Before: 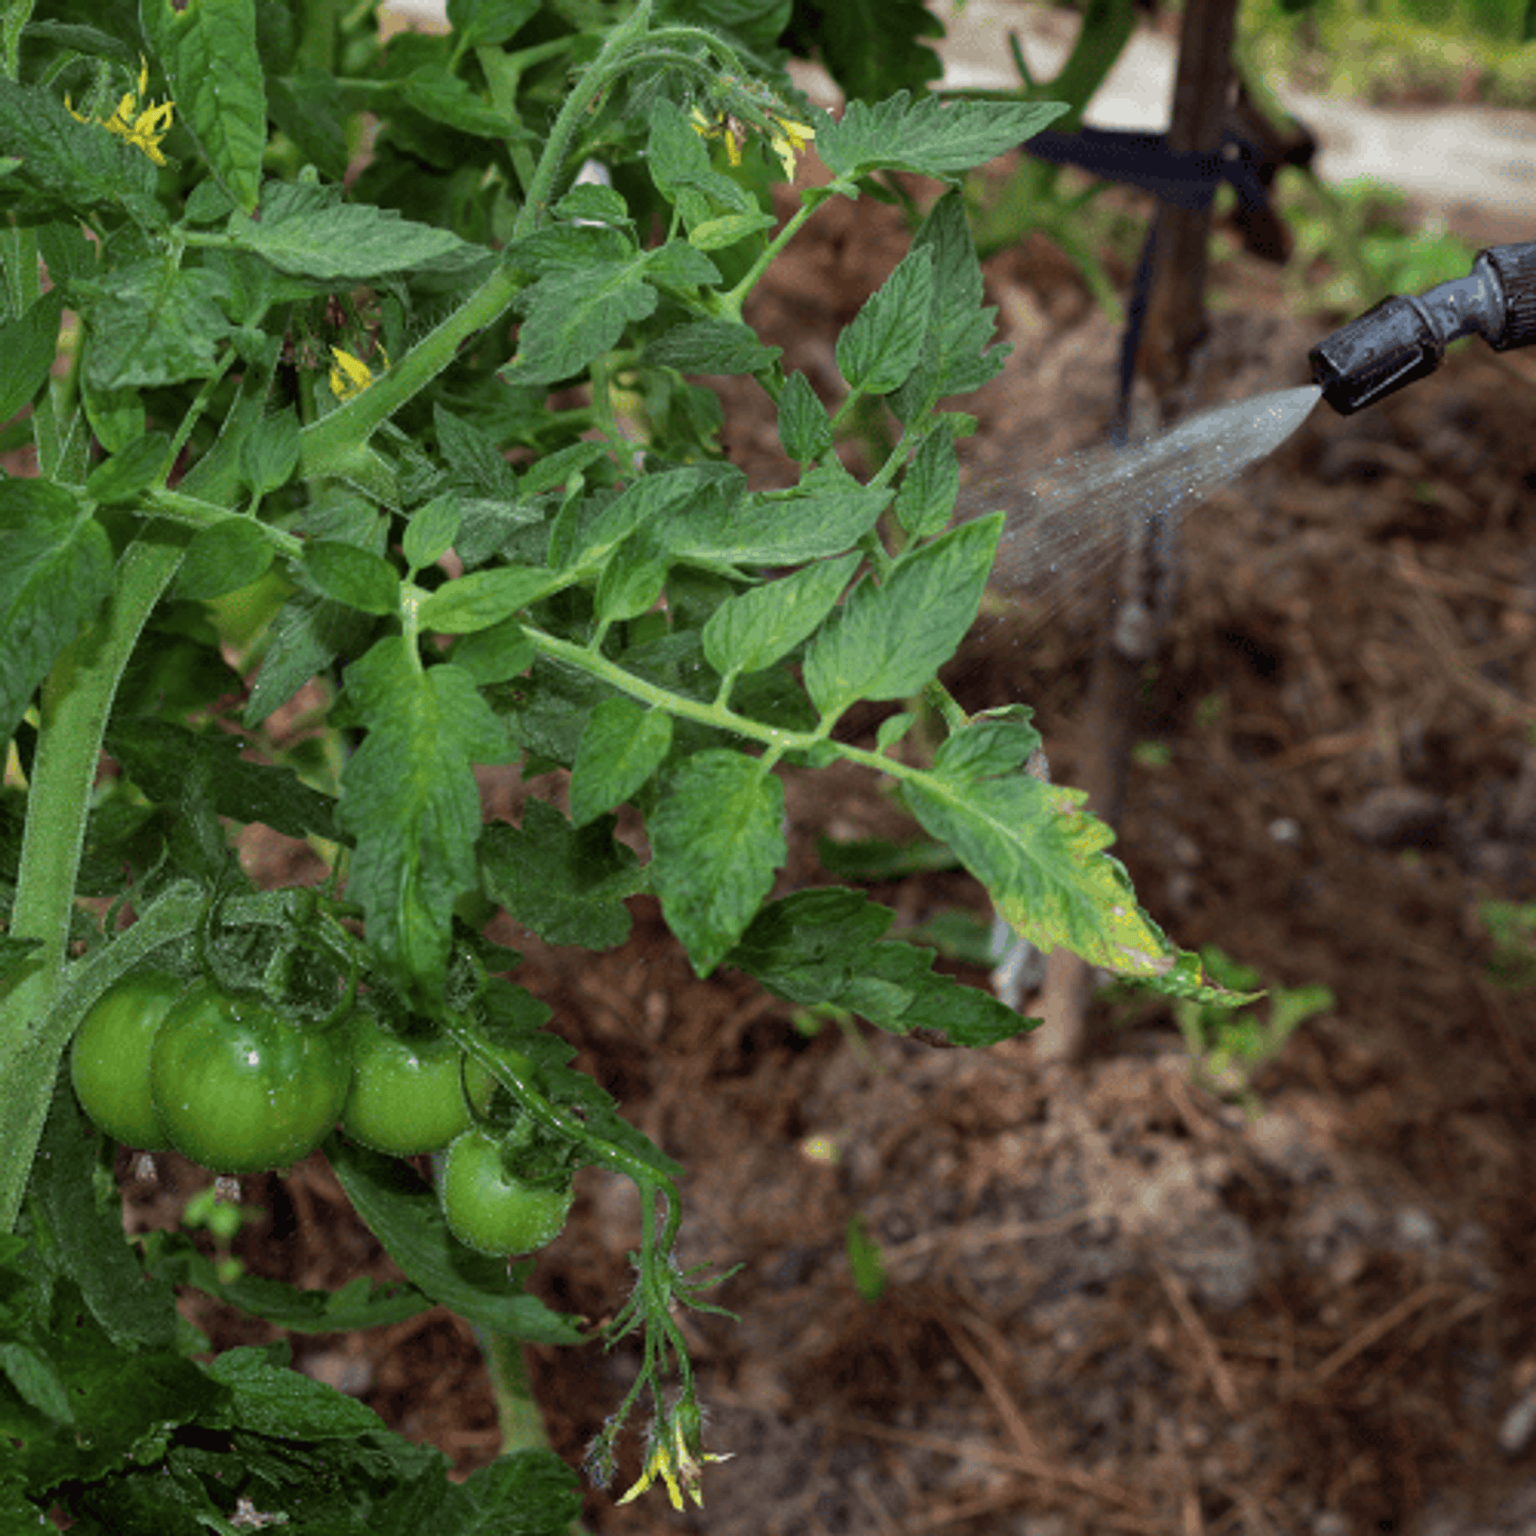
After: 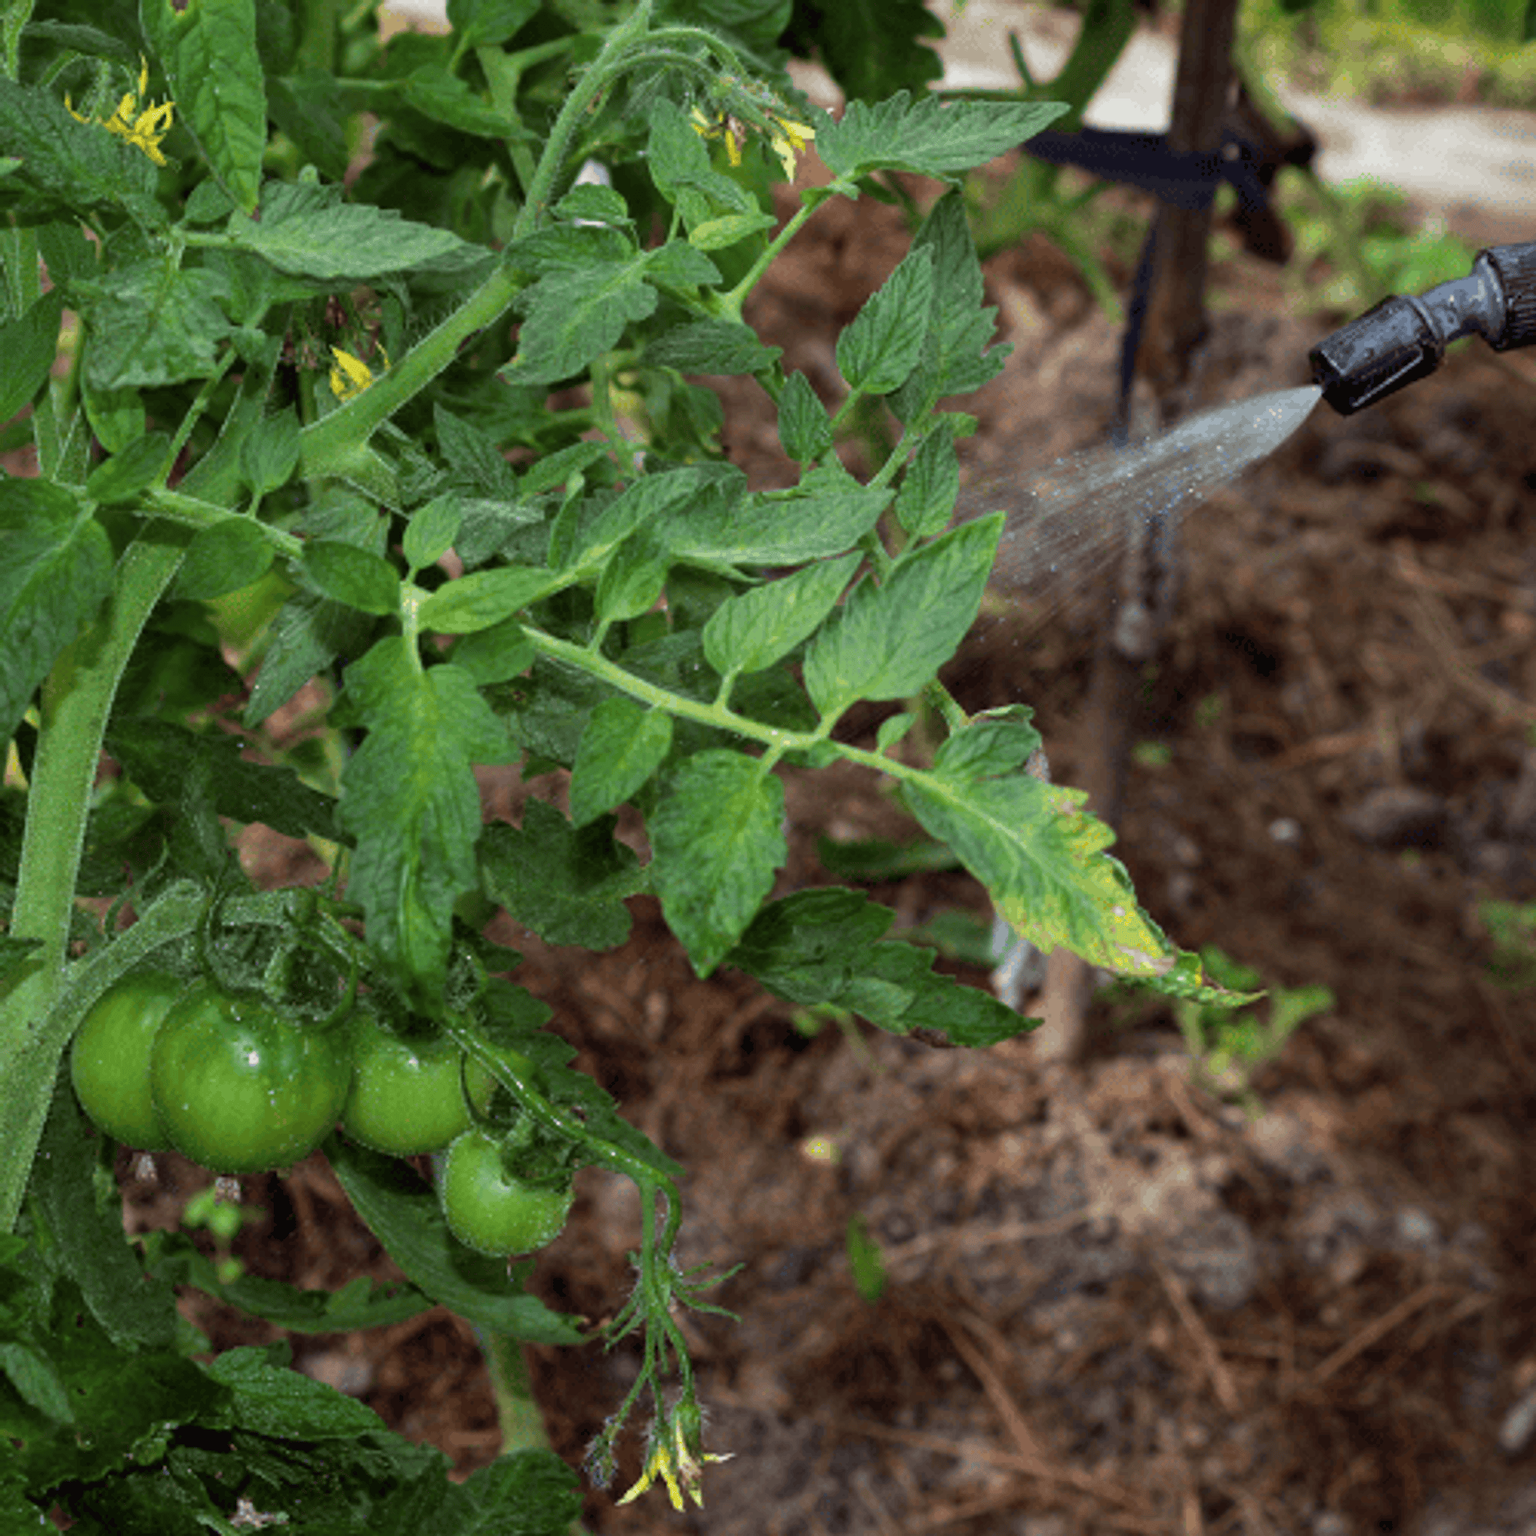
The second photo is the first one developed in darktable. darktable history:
exposure: exposure -0.239 EV, compensate highlight preservation false
base curve: curves: ch0 [(0, 0) (0.666, 0.806) (1, 1)], preserve colors none
